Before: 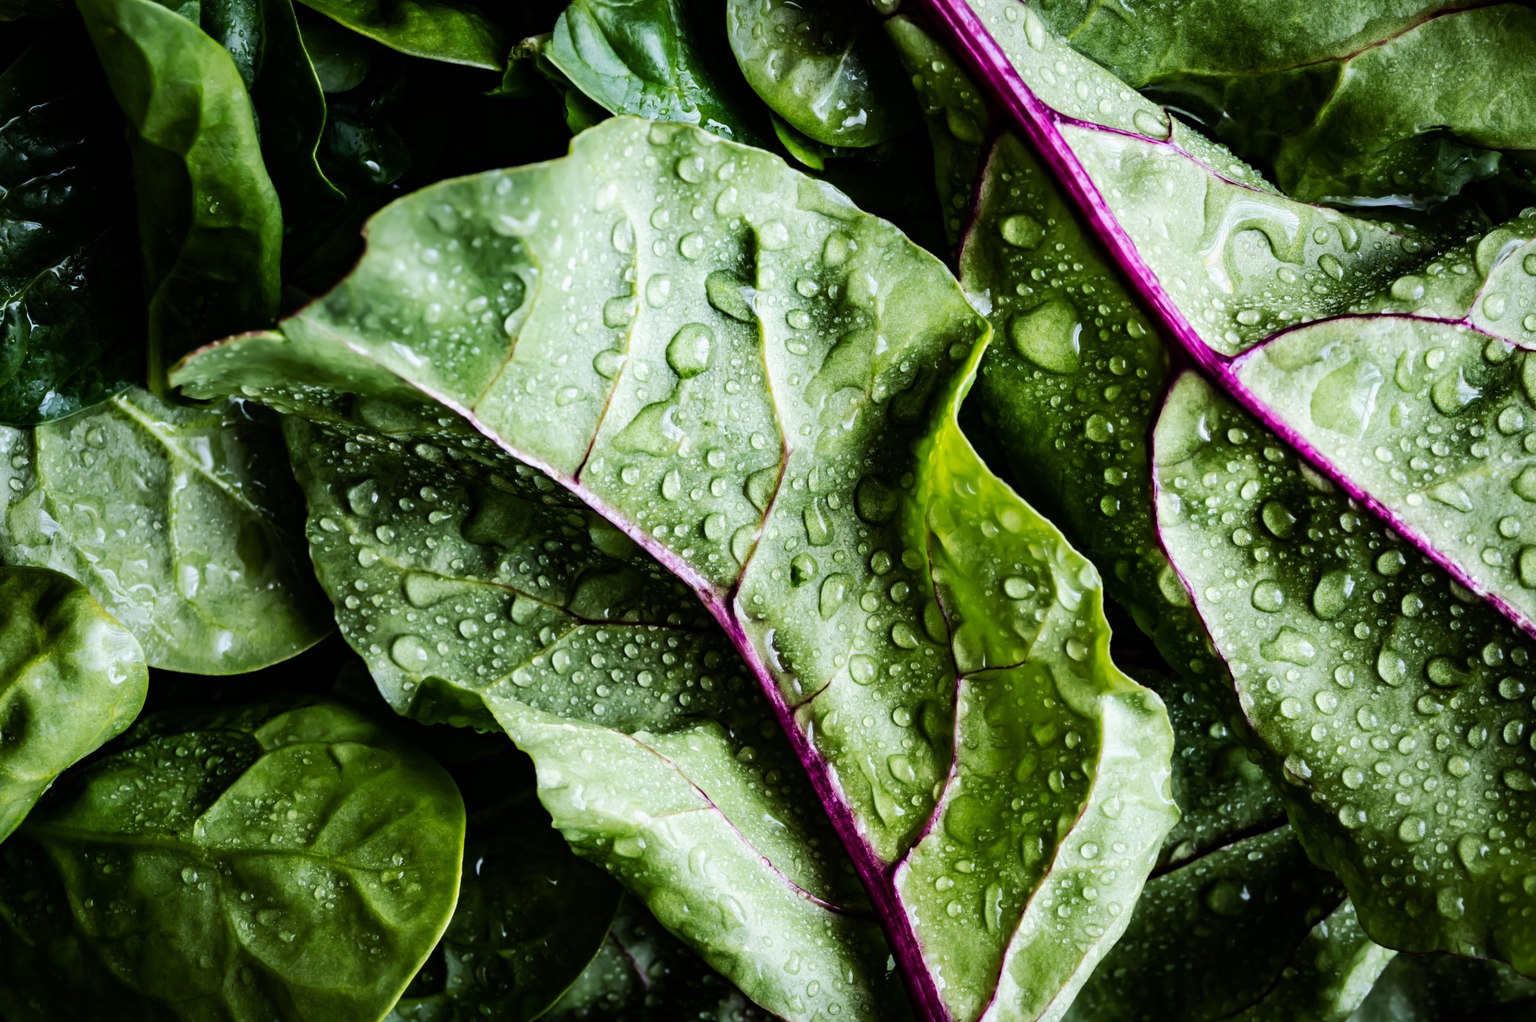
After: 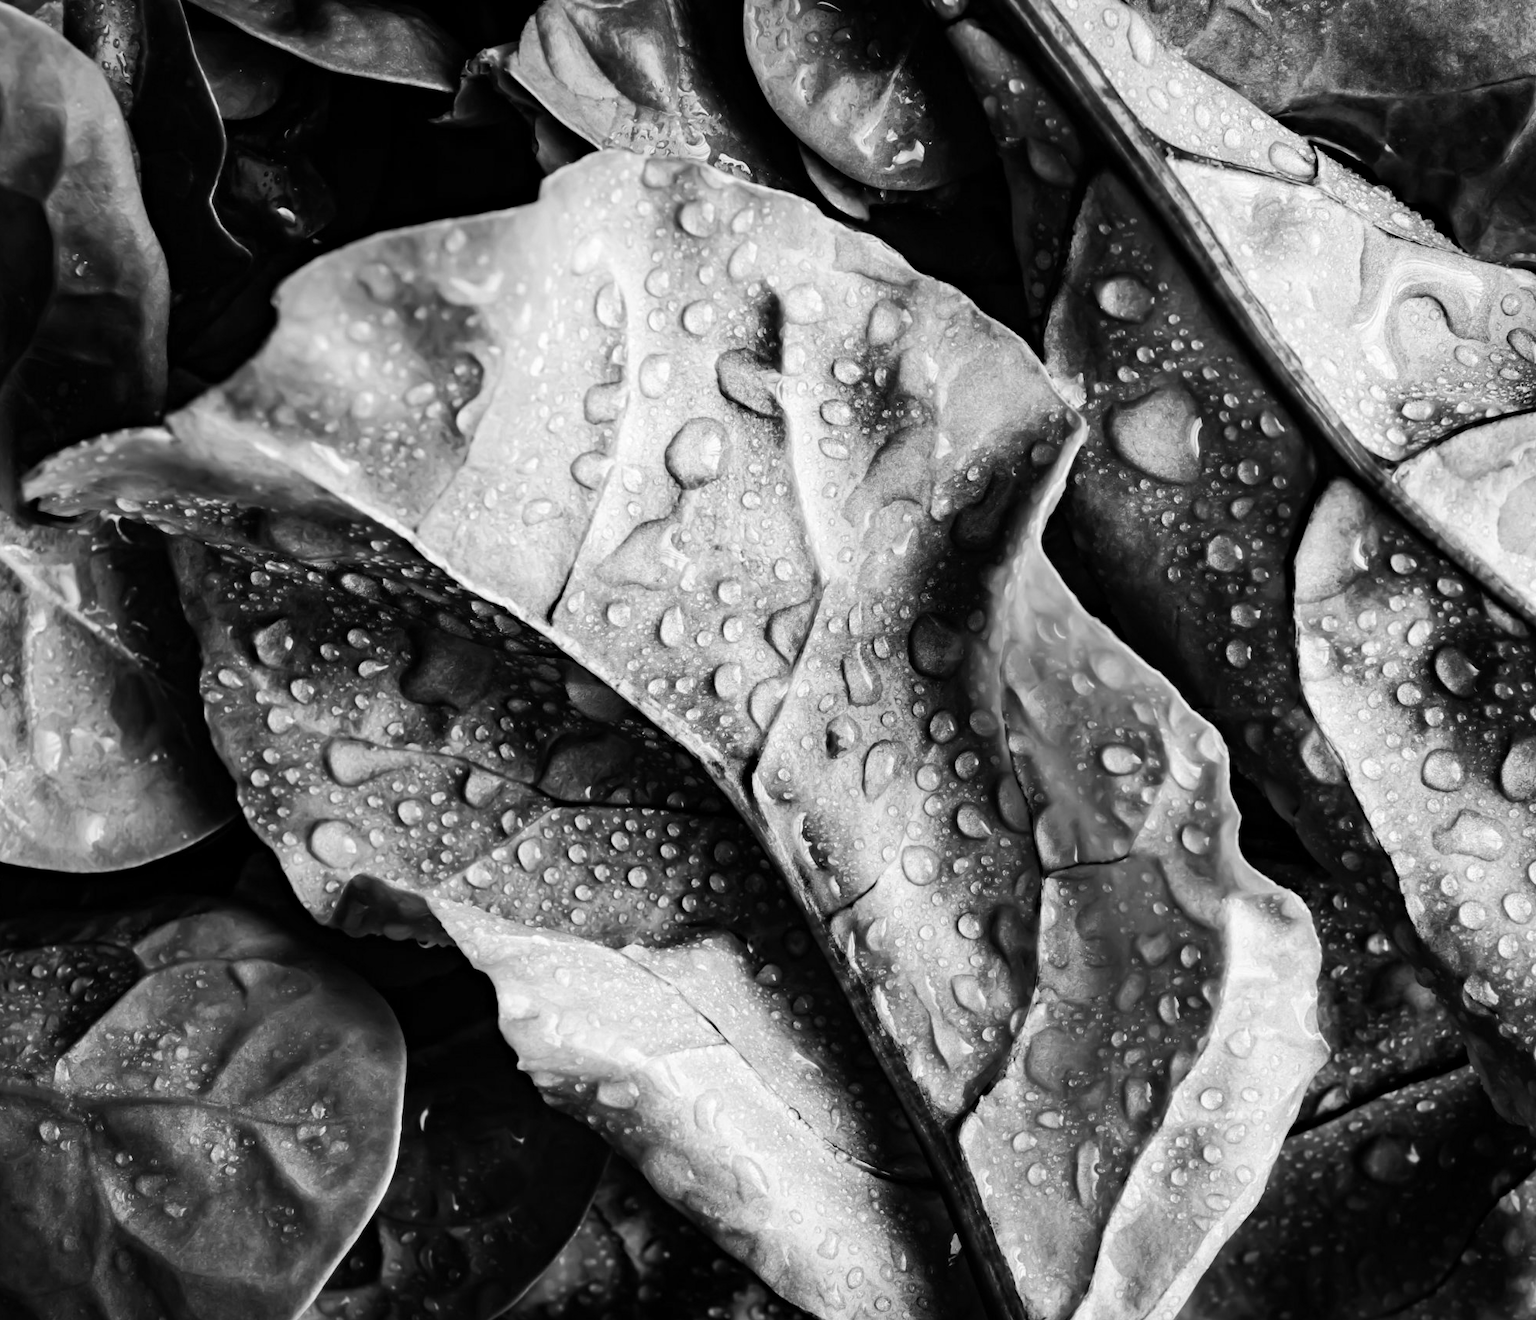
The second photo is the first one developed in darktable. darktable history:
crop: left 9.88%, right 12.664%
contrast brightness saturation: contrast 0.1, brightness 0.03, saturation 0.09
haze removal: compatibility mode true, adaptive false
exposure: compensate exposure bias true, compensate highlight preservation false
monochrome: on, module defaults
